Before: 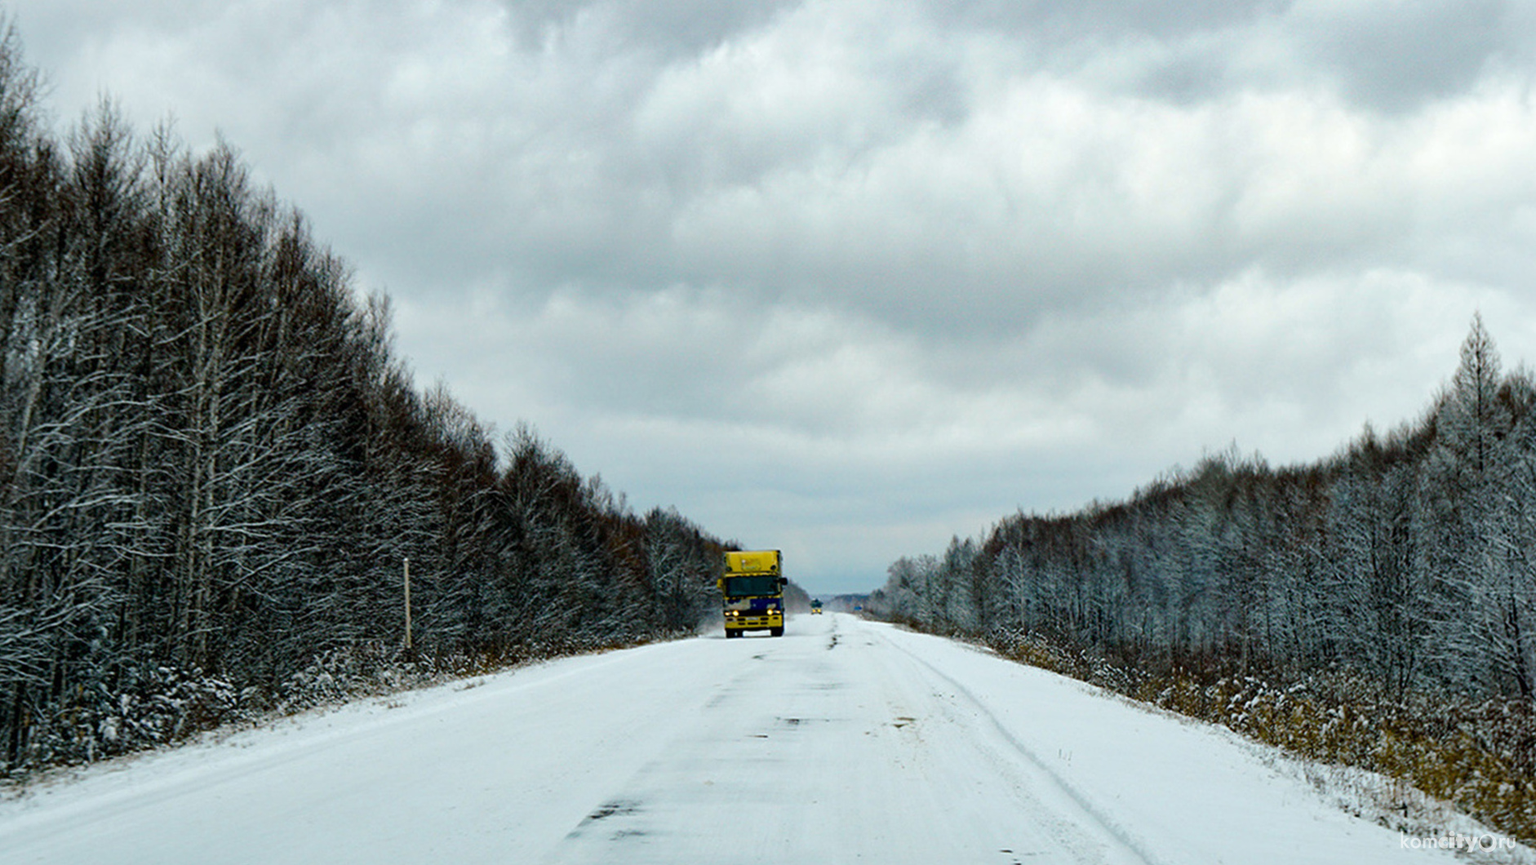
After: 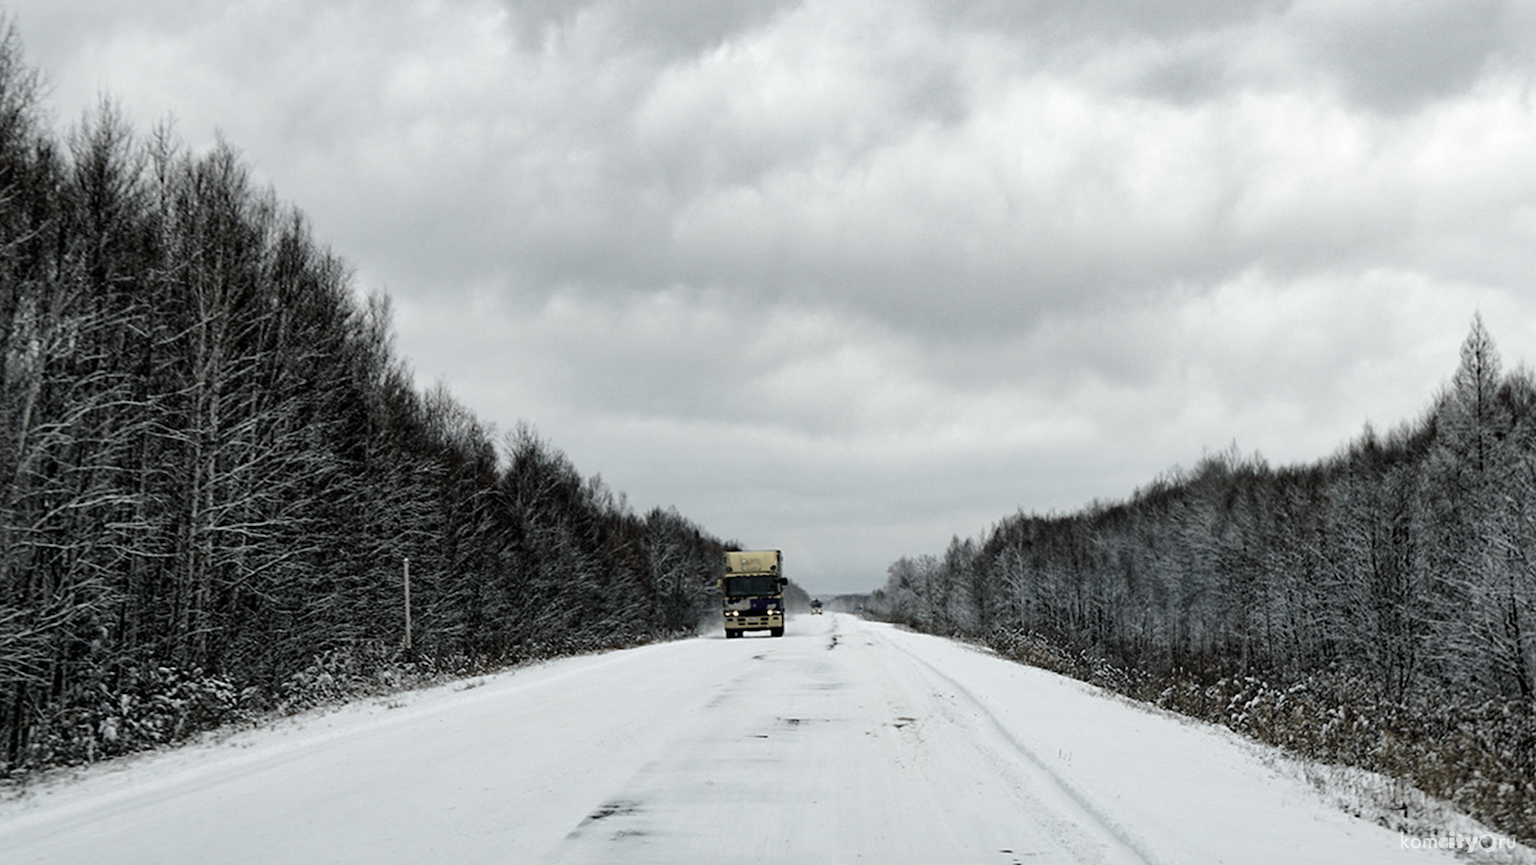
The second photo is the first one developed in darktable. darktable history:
color correction: highlights b* -0.038, saturation 0.294
